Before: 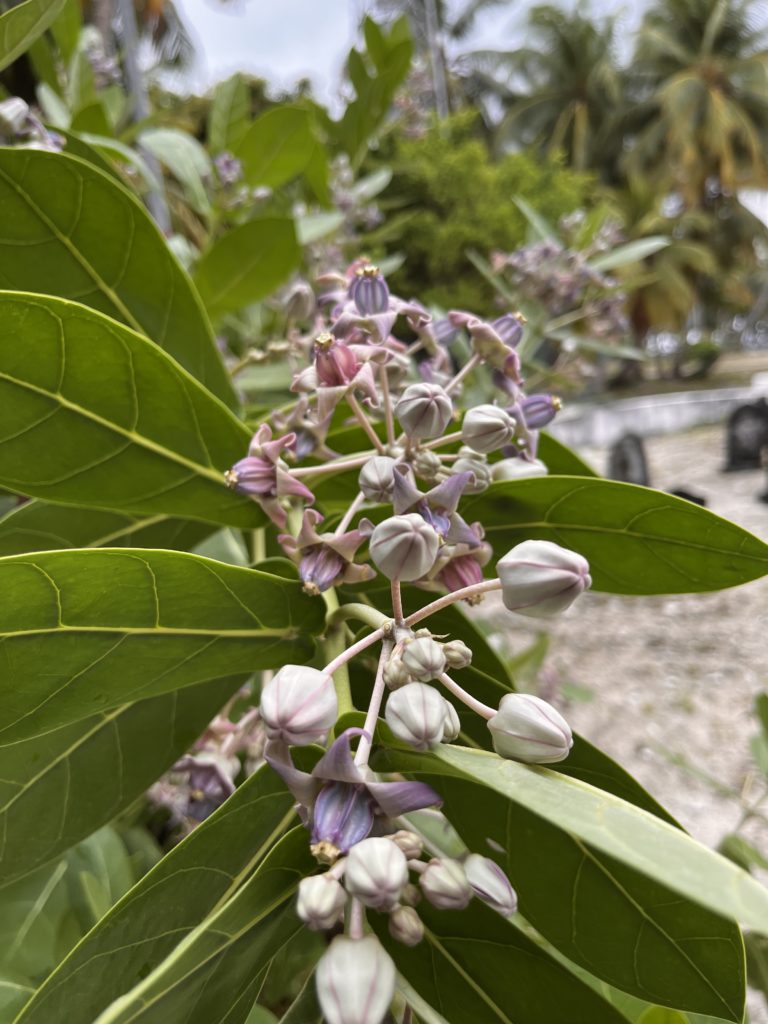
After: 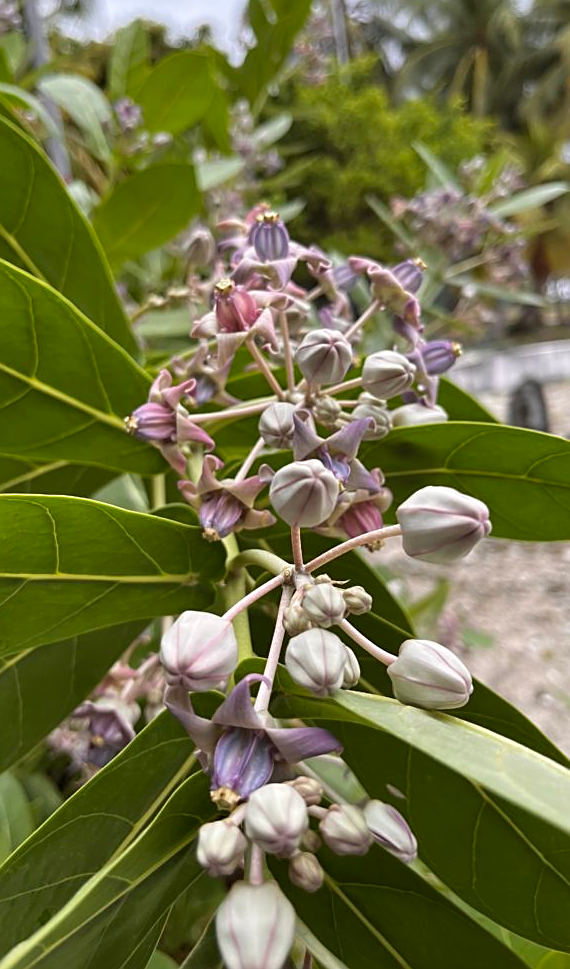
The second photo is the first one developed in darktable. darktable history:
levels: black 8.55%
sharpen: on, module defaults
crop and rotate: left 13.118%, top 5.3%, right 12.568%
